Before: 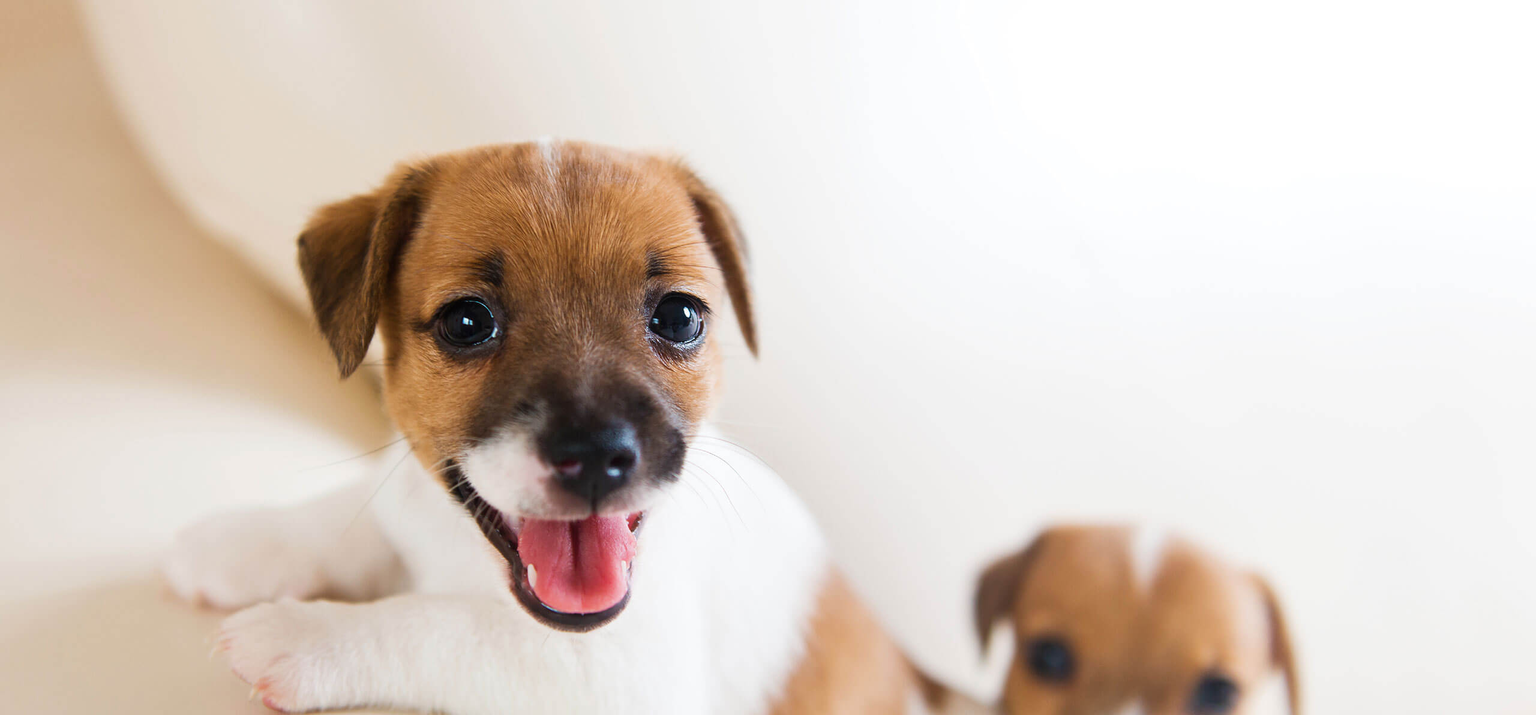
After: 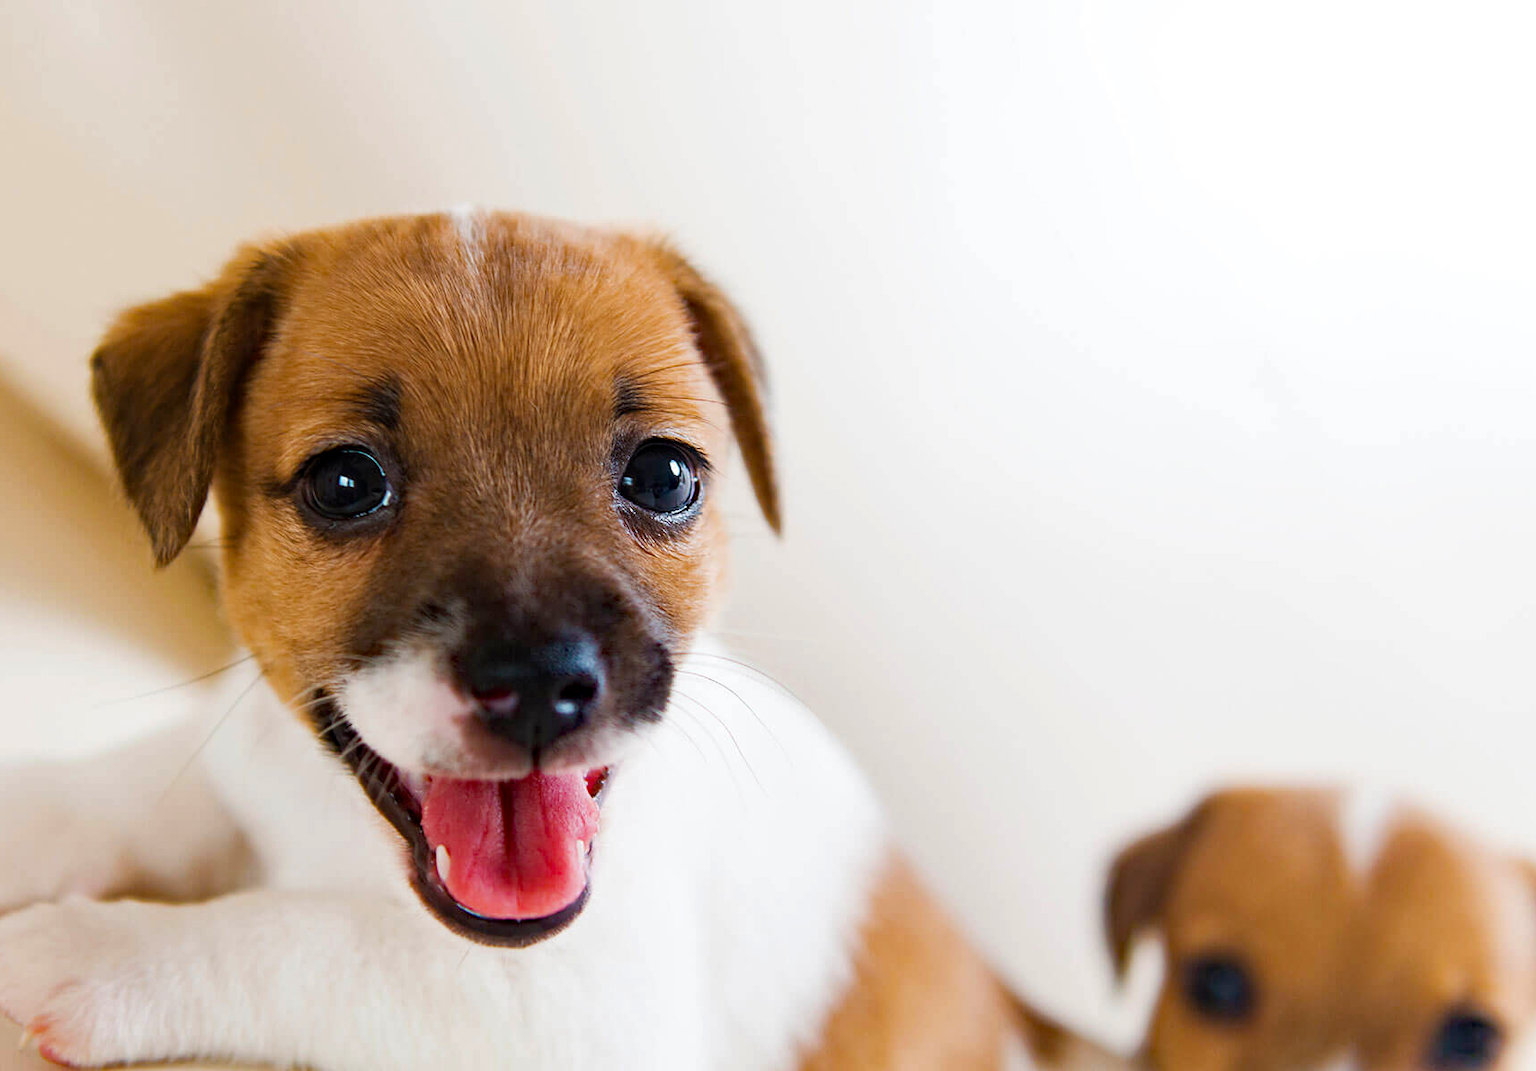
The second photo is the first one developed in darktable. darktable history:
crop: left 15.412%, right 17.795%
haze removal: strength 0.517, distance 0.919, compatibility mode true, adaptive false
